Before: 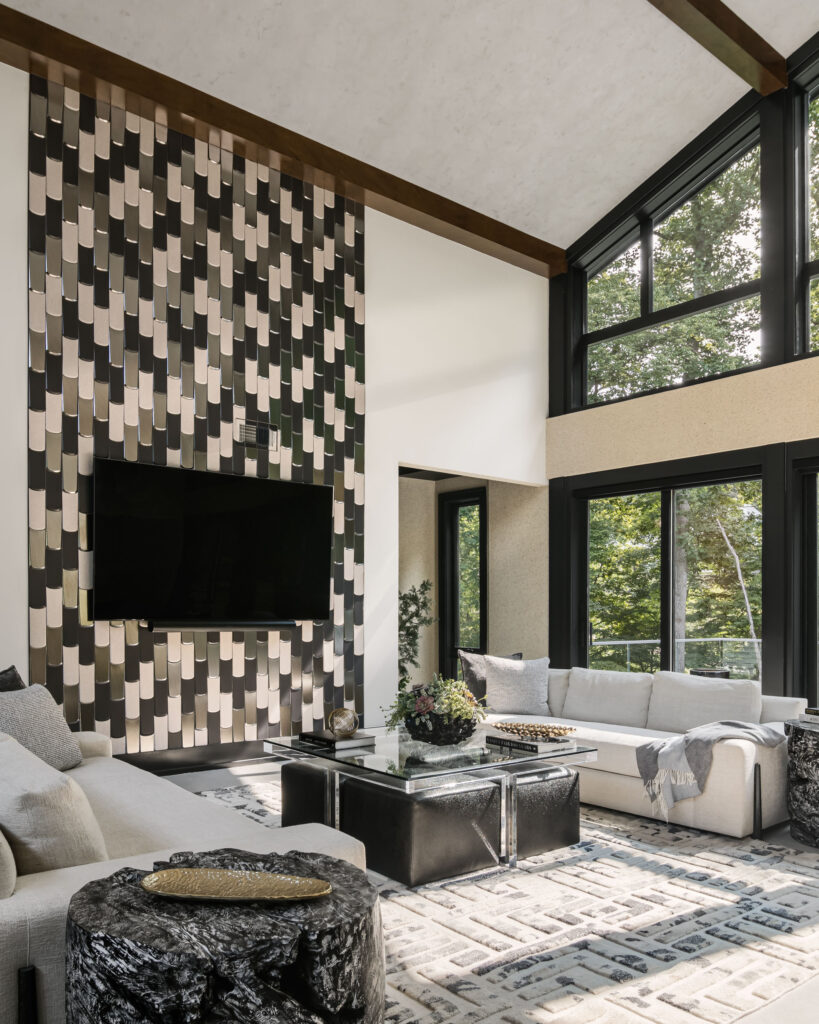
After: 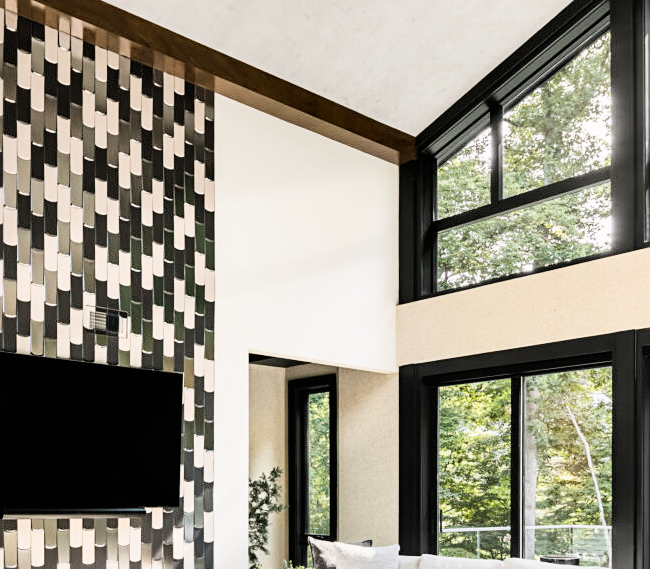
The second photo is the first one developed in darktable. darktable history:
exposure: black level correction 0, exposure 1.101 EV, compensate highlight preservation false
crop: left 18.4%, top 11.076%, right 2.227%, bottom 33.307%
sharpen: amount 0.217
tone equalizer: edges refinement/feathering 500, mask exposure compensation -1.57 EV, preserve details no
shadows and highlights: low approximation 0.01, soften with gaussian
contrast brightness saturation: contrast 0.101, brightness 0.028, saturation 0.089
filmic rgb: black relative exposure -5.12 EV, white relative exposure 3.97 EV, hardness 2.9, contrast 1.189, highlights saturation mix -28.75%
